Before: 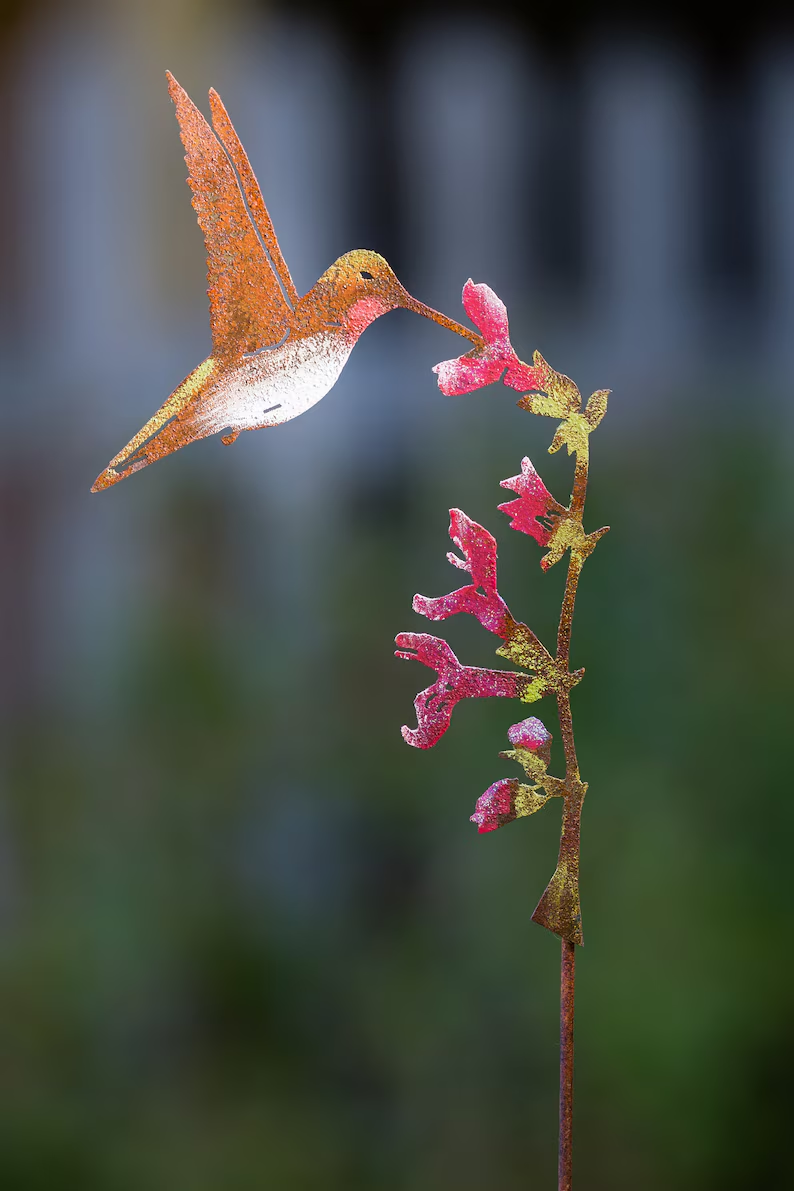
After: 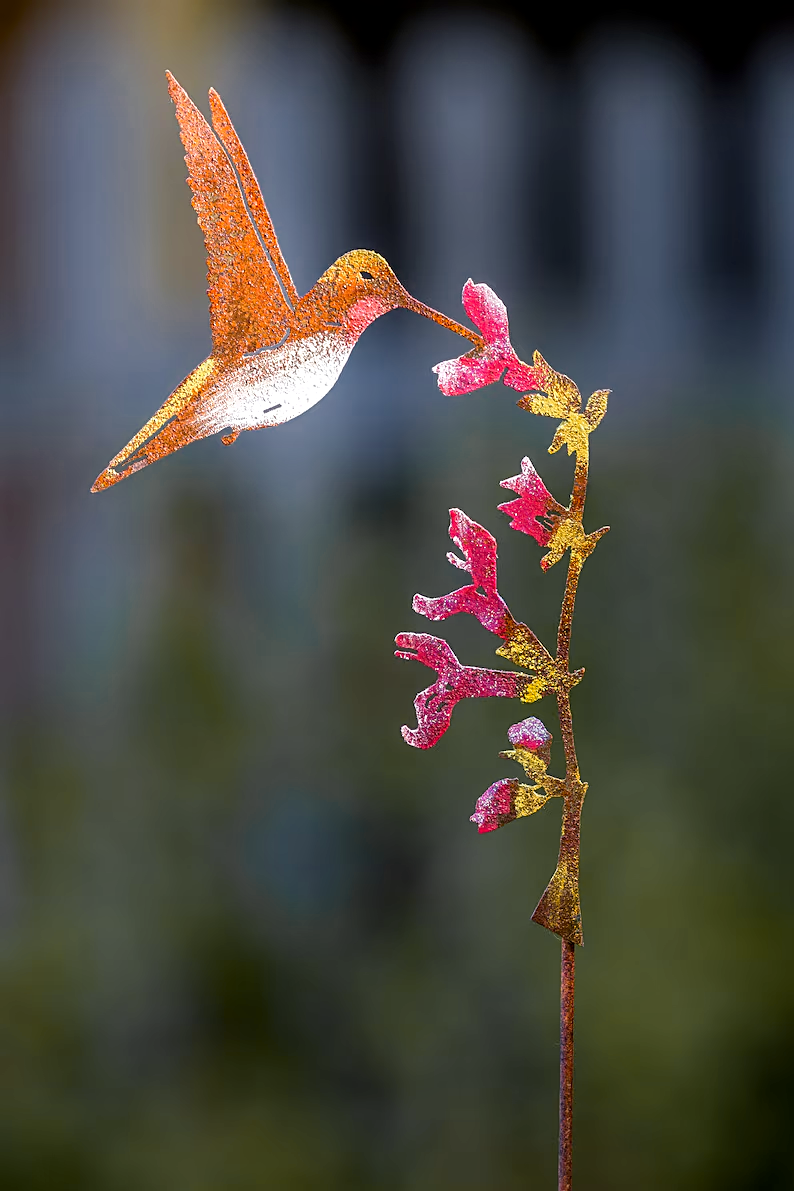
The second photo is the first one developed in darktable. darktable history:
sharpen: on, module defaults
color zones: curves: ch0 [(0, 0.499) (0.143, 0.5) (0.286, 0.5) (0.429, 0.476) (0.571, 0.284) (0.714, 0.243) (0.857, 0.449) (1, 0.499)]; ch1 [(0, 0.532) (0.143, 0.645) (0.286, 0.696) (0.429, 0.211) (0.571, 0.504) (0.714, 0.493) (0.857, 0.495) (1, 0.532)]; ch2 [(0, 0.5) (0.143, 0.5) (0.286, 0.427) (0.429, 0.324) (0.571, 0.5) (0.714, 0.5) (0.857, 0.5) (1, 0.5)]
local contrast: detail 130%
